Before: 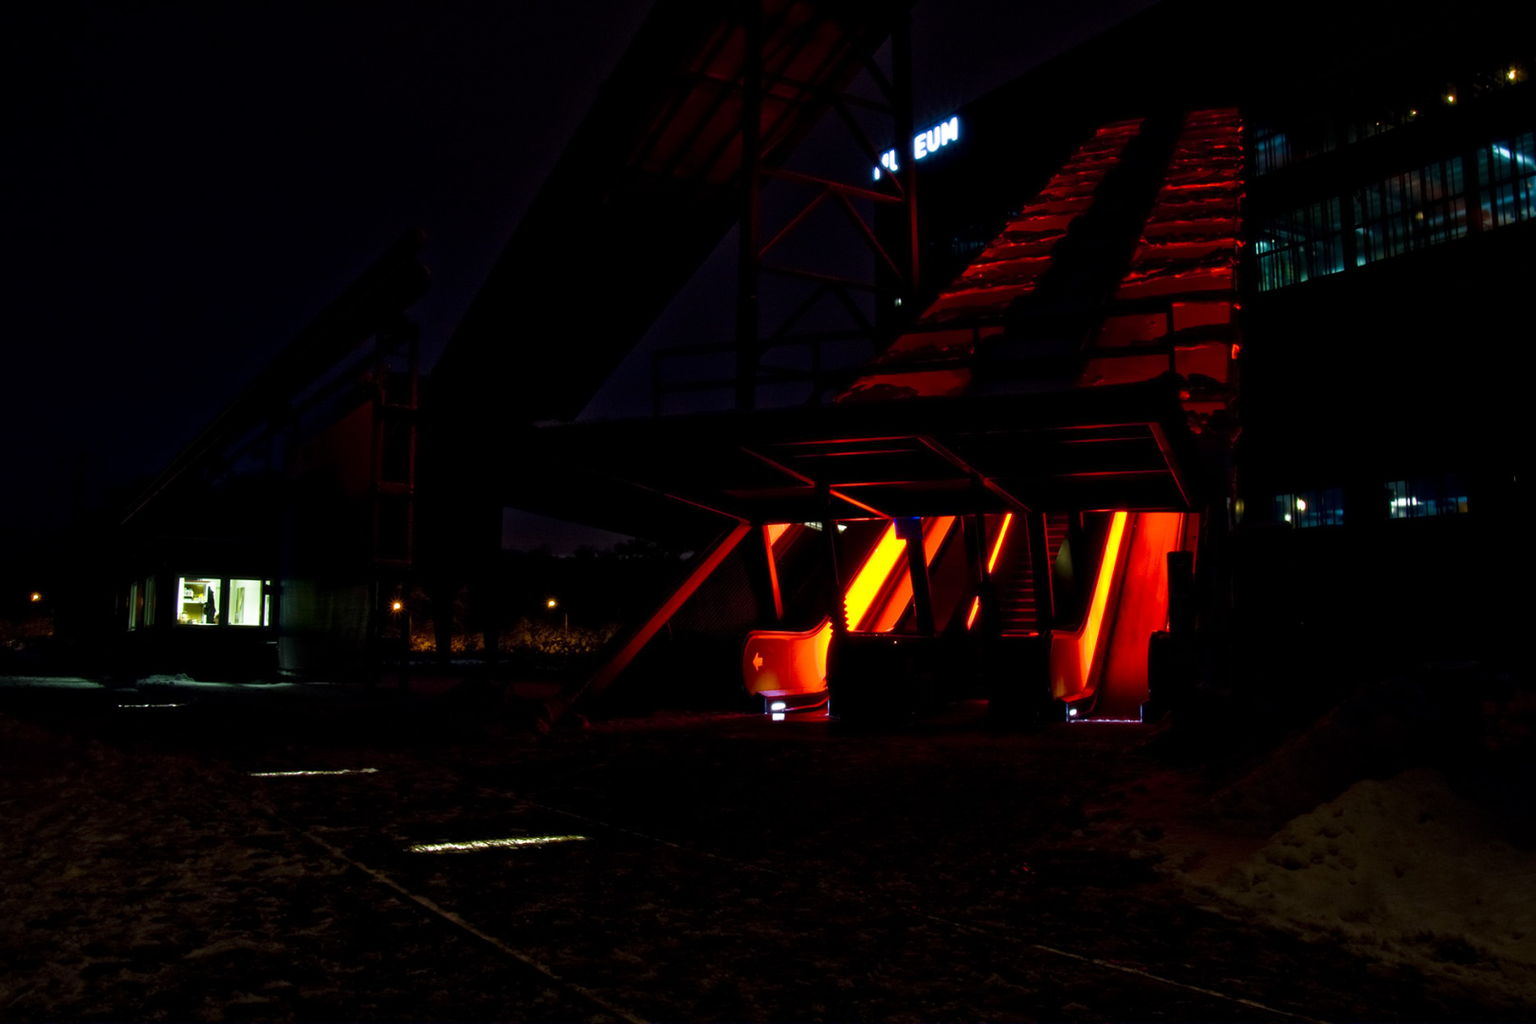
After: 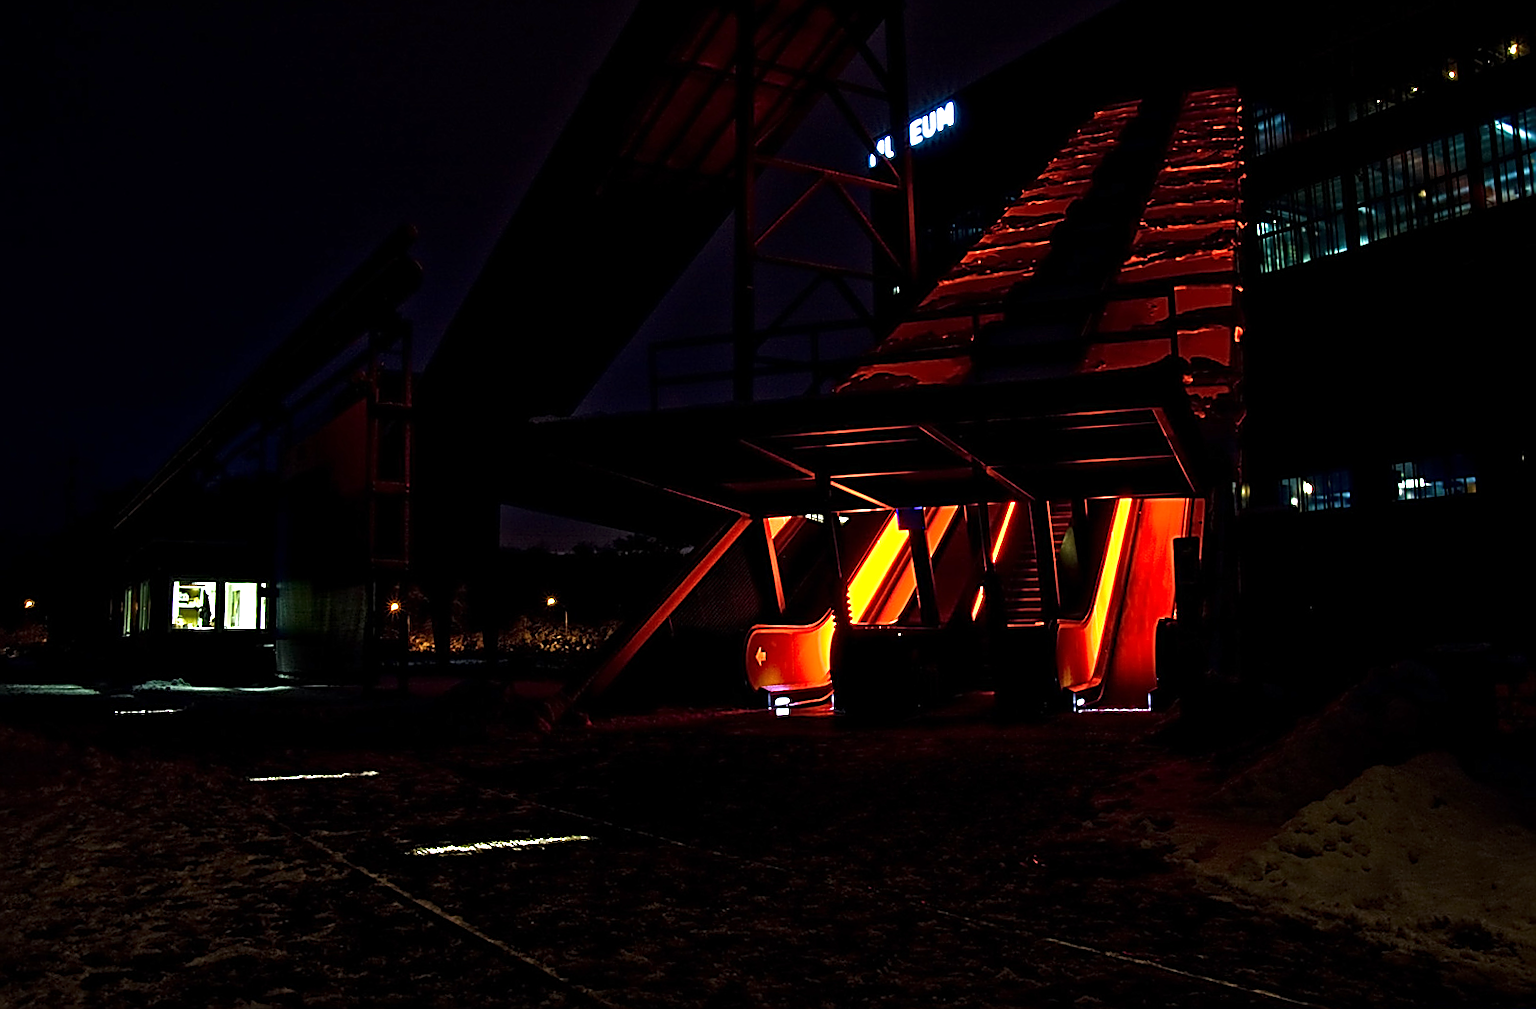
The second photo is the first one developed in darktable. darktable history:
rotate and perspective: rotation -1°, crop left 0.011, crop right 0.989, crop top 0.025, crop bottom 0.975
sharpen: amount 1.861
exposure: exposure 0.493 EV, compensate highlight preservation false
